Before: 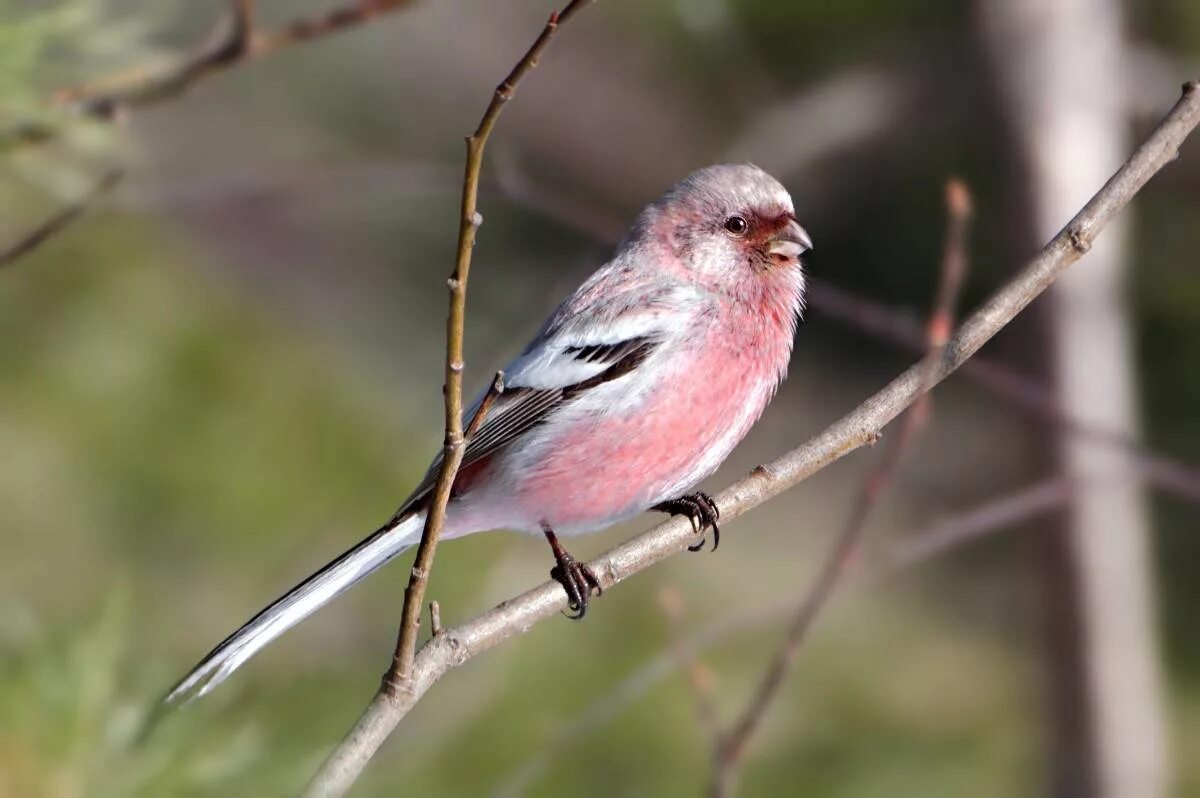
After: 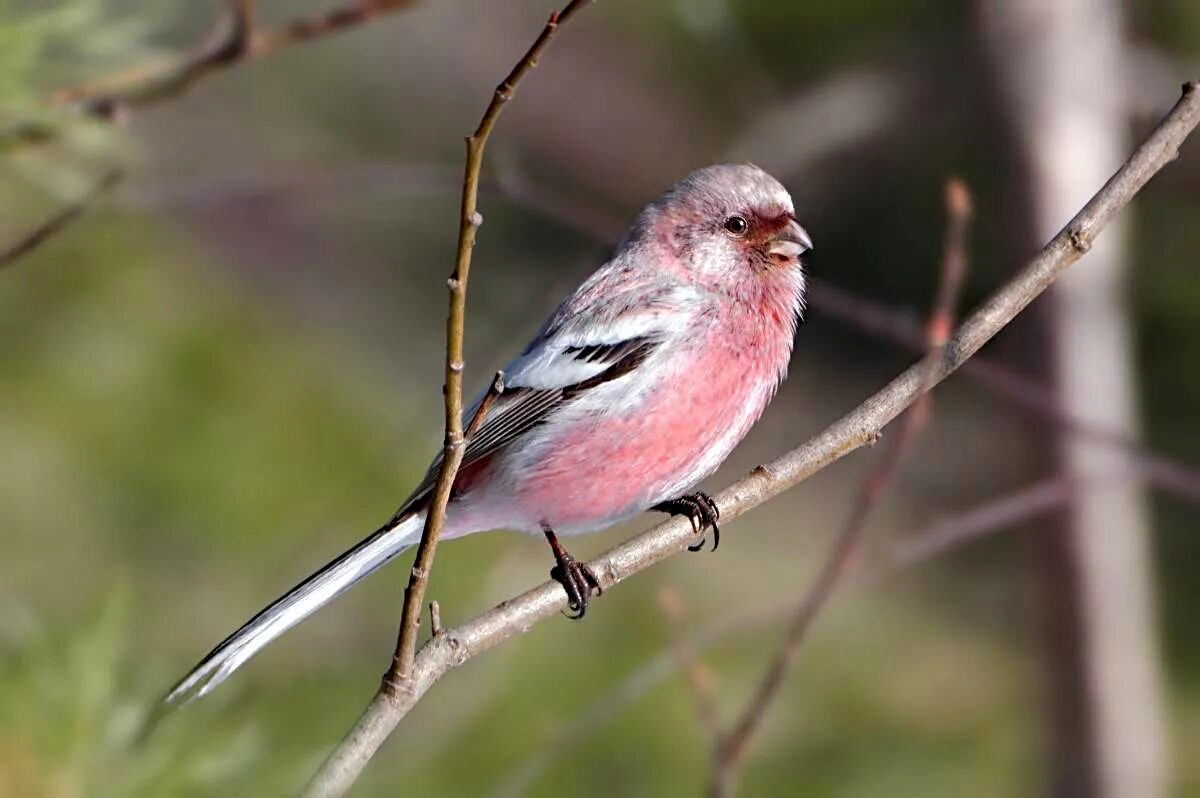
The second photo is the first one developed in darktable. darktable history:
sharpen: amount 0.205
haze removal: on, module defaults
